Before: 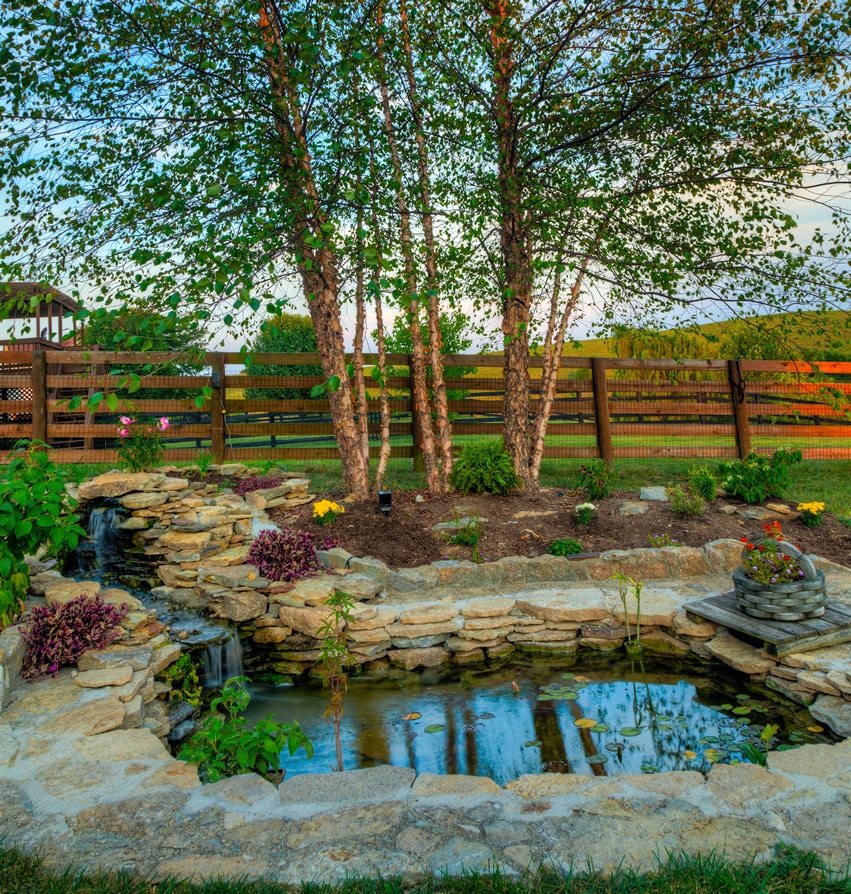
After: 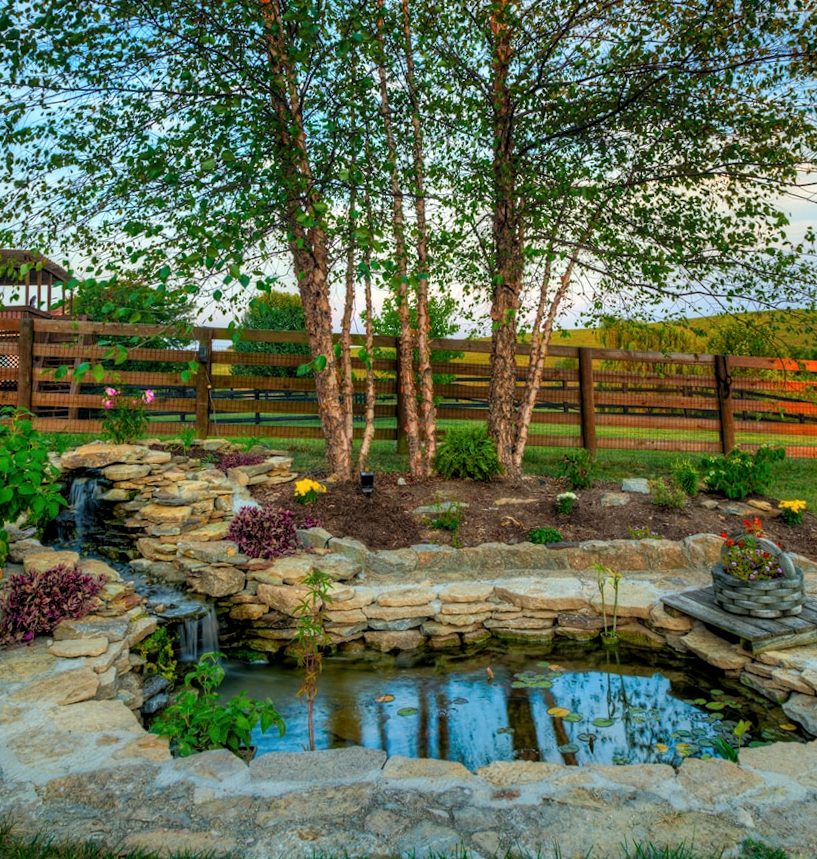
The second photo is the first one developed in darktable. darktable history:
local contrast: highlights 106%, shadows 102%, detail 119%, midtone range 0.2
crop and rotate: angle -2.24°
